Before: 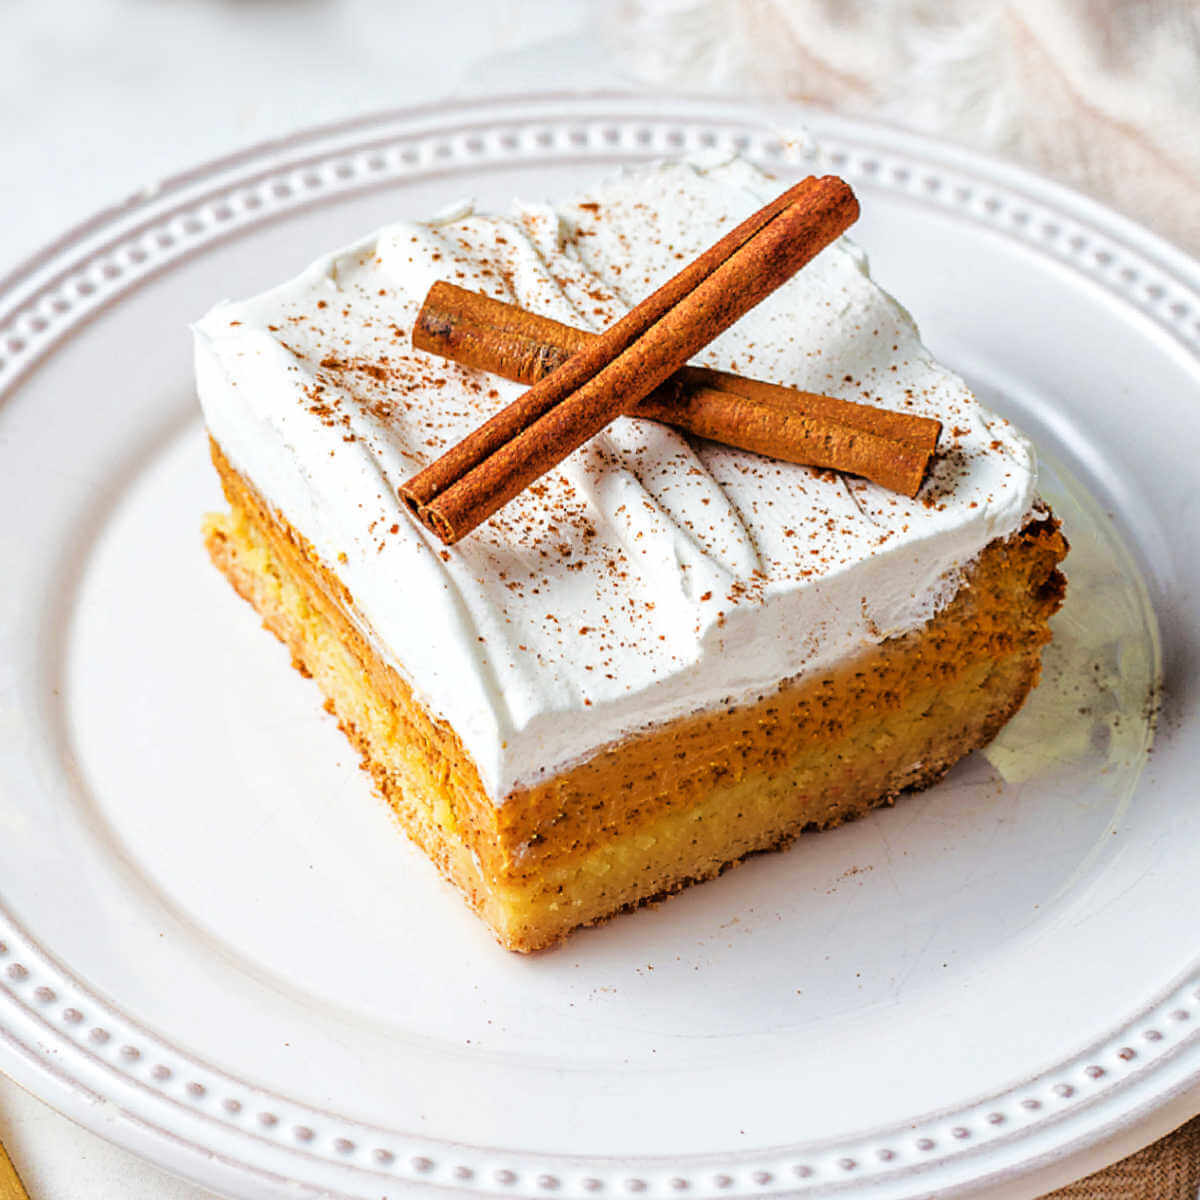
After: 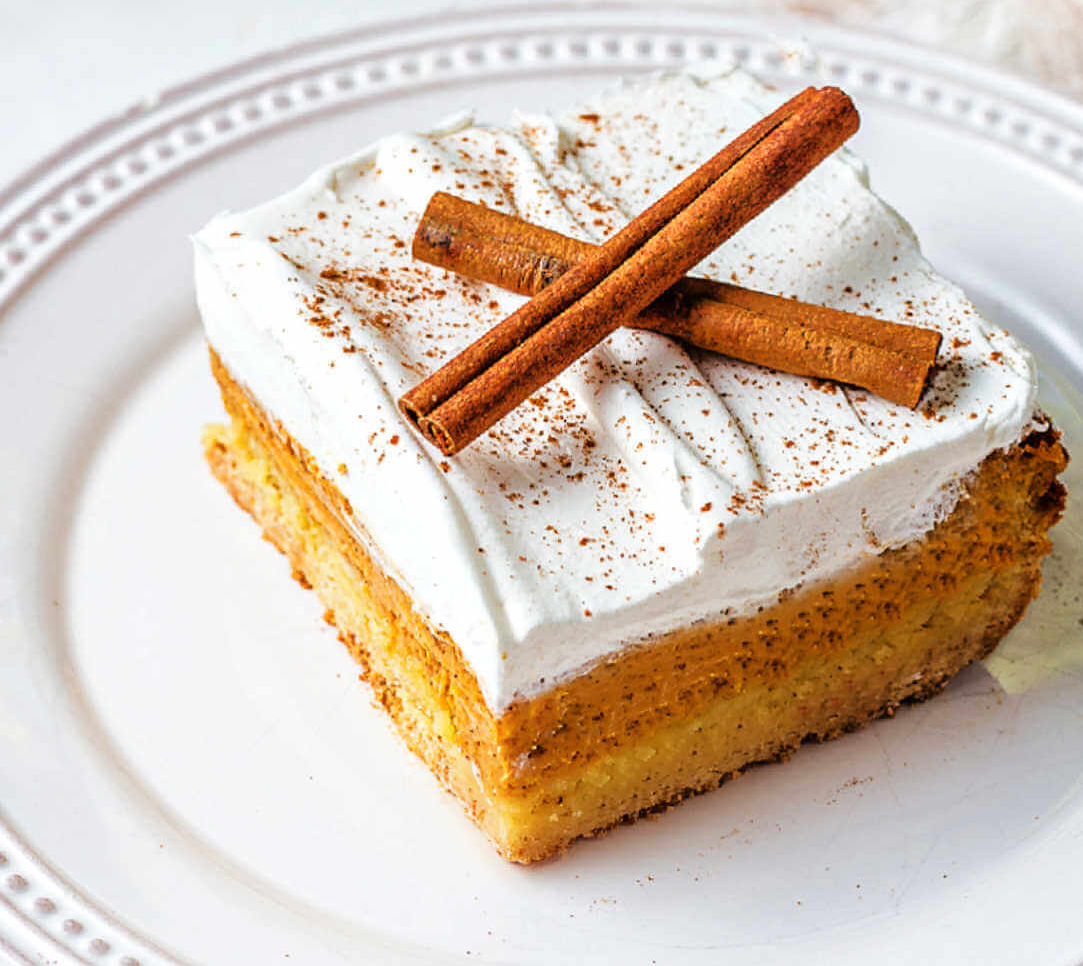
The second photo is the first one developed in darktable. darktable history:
crop: top 7.429%, right 9.746%, bottom 12.057%
